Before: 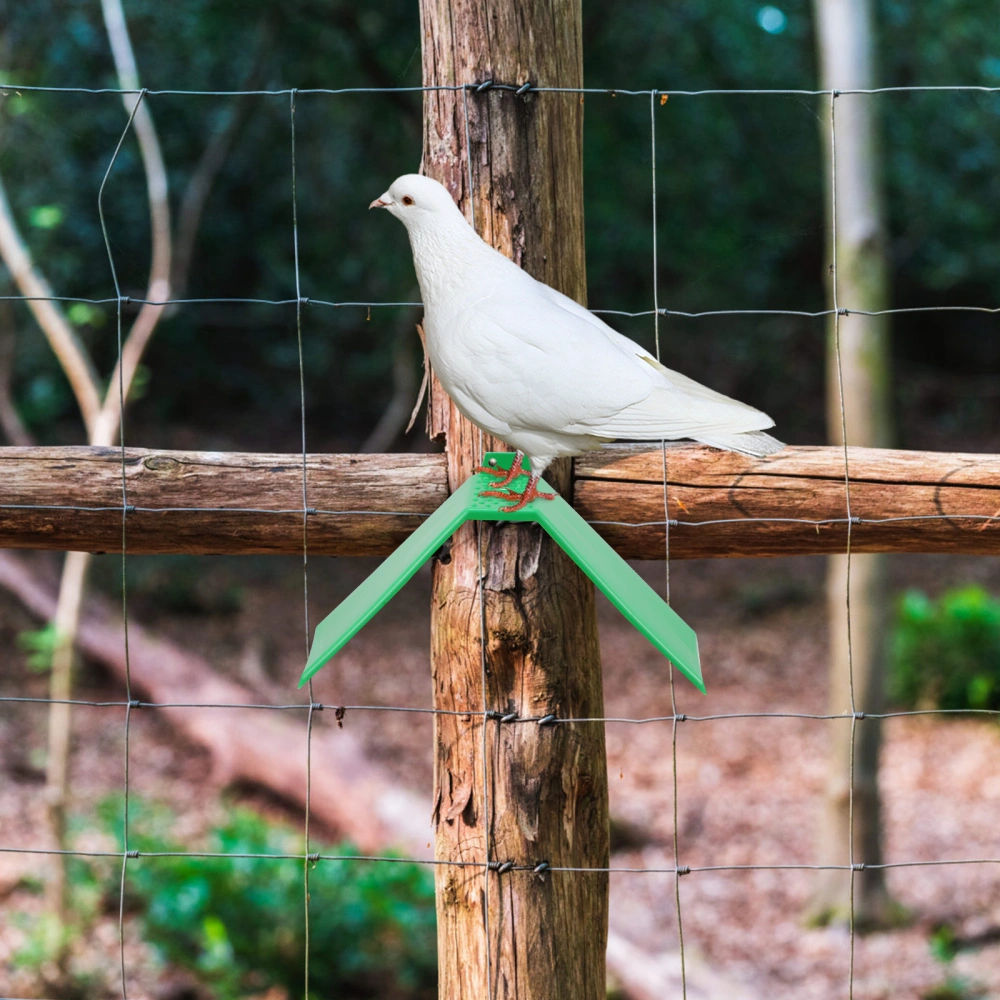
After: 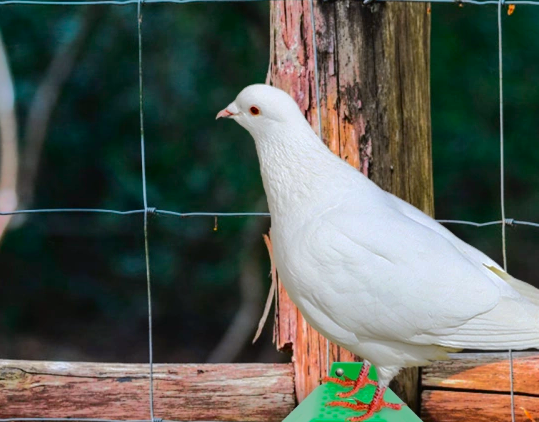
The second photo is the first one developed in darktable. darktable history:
crop: left 15.306%, top 9.065%, right 30.789%, bottom 48.638%
tone curve: curves: ch0 [(0, 0) (0.126, 0.086) (0.338, 0.327) (0.494, 0.55) (0.703, 0.762) (1, 1)]; ch1 [(0, 0) (0.346, 0.324) (0.45, 0.431) (0.5, 0.5) (0.522, 0.517) (0.55, 0.578) (1, 1)]; ch2 [(0, 0) (0.44, 0.424) (0.501, 0.499) (0.554, 0.563) (0.622, 0.667) (0.707, 0.746) (1, 1)], color space Lab, independent channels, preserve colors none
shadows and highlights: shadows 40, highlights -60
